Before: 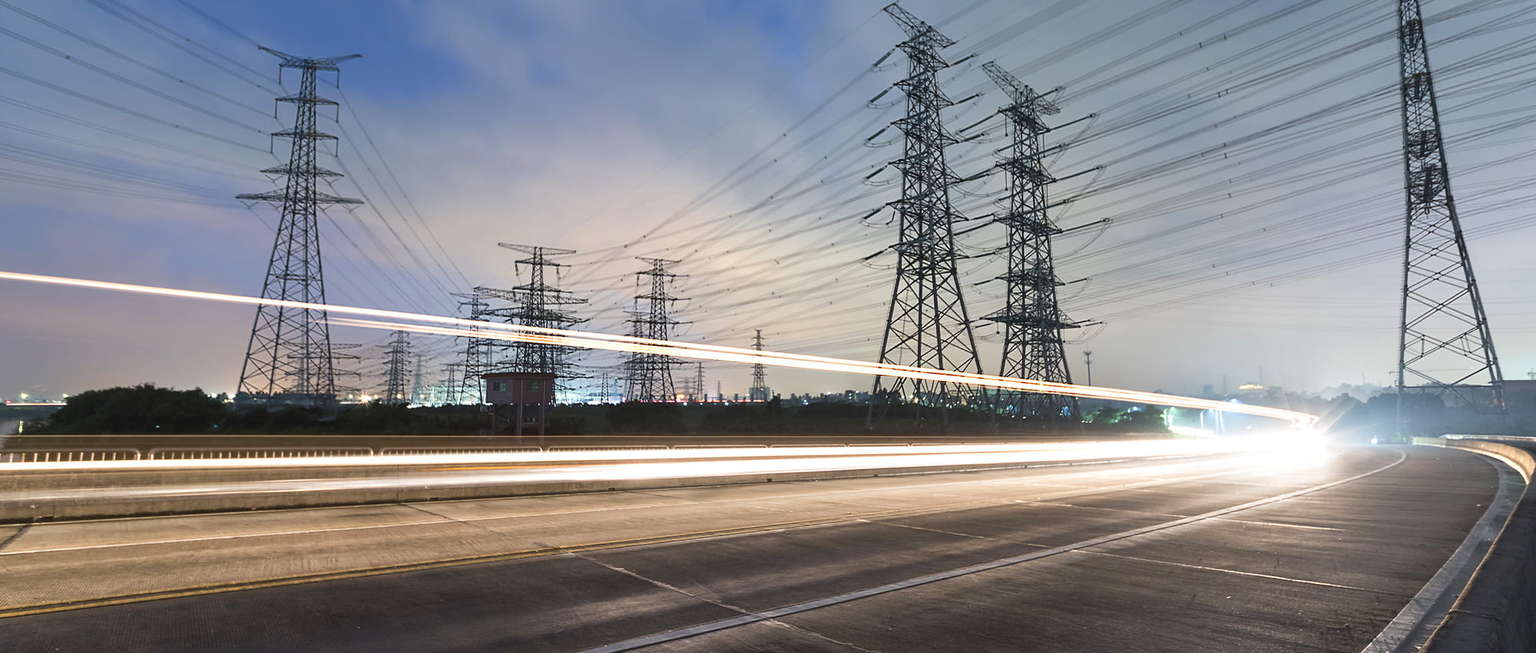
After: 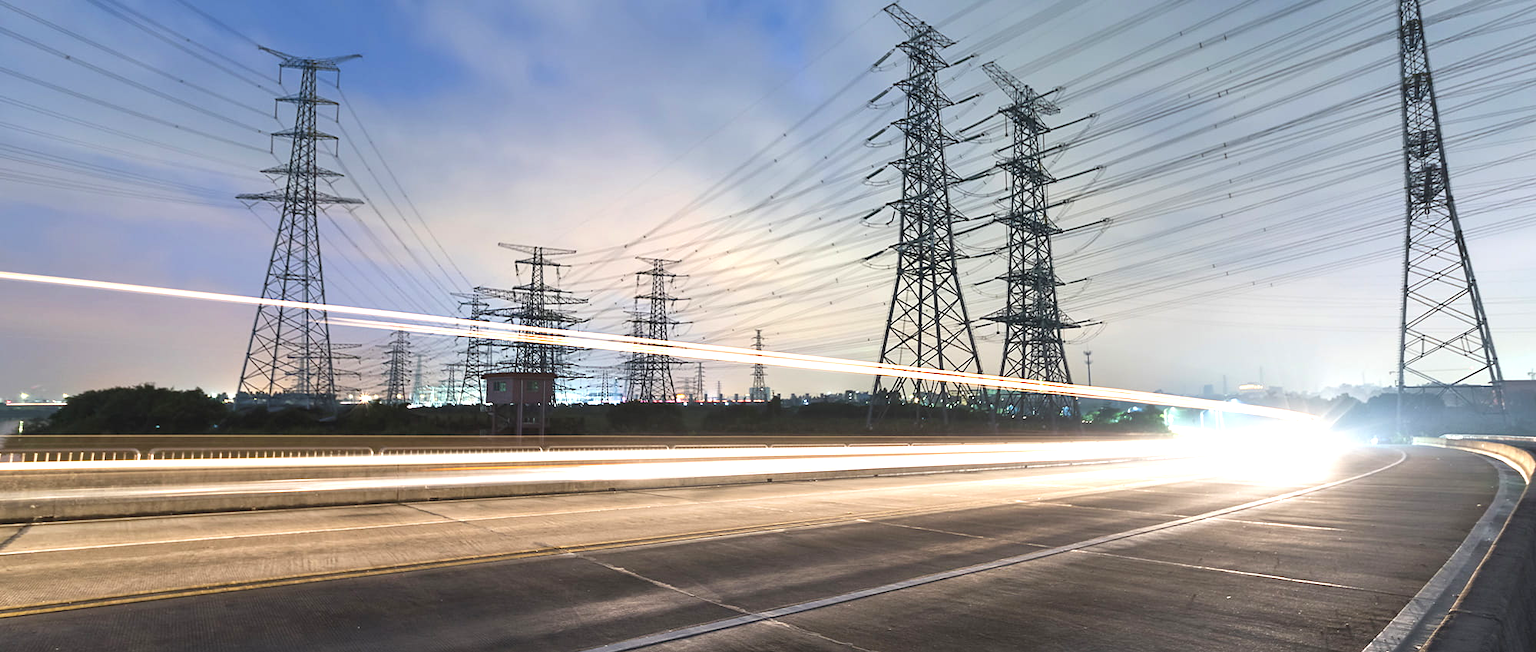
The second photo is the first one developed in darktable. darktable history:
exposure: exposure 0.458 EV, compensate exposure bias true, compensate highlight preservation false
